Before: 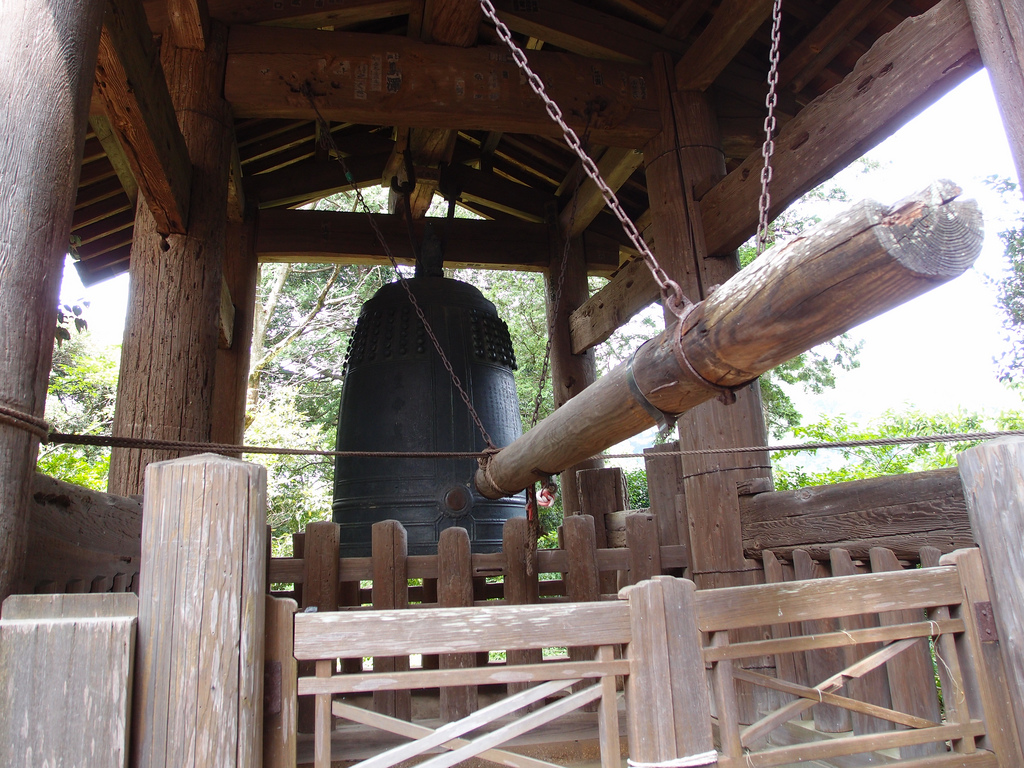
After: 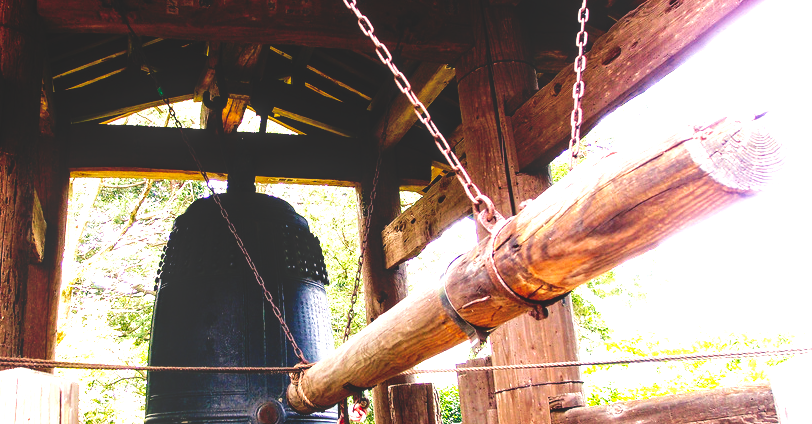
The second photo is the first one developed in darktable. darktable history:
crop: left 18.424%, top 11.104%, right 2.238%, bottom 33.614%
local contrast: on, module defaults
tone curve: curves: ch0 [(0, 0) (0.003, 0.031) (0.011, 0.033) (0.025, 0.036) (0.044, 0.045) (0.069, 0.06) (0.1, 0.079) (0.136, 0.109) (0.177, 0.15) (0.224, 0.192) (0.277, 0.262) (0.335, 0.347) (0.399, 0.433) (0.468, 0.528) (0.543, 0.624) (0.623, 0.705) (0.709, 0.788) (0.801, 0.865) (0.898, 0.933) (1, 1)], preserve colors none
exposure: black level correction 0, exposure 1.741 EV, compensate exposure bias true, compensate highlight preservation false
tone equalizer: edges refinement/feathering 500, mask exposure compensation -1.57 EV, preserve details guided filter
velvia: on, module defaults
base curve: curves: ch0 [(0, 0.02) (0.083, 0.036) (1, 1)], preserve colors none
color balance rgb: shadows lift › chroma 2.05%, shadows lift › hue 214.89°, highlights gain › chroma 3.63%, highlights gain › hue 59.39°, perceptual saturation grading › global saturation 11.651%
